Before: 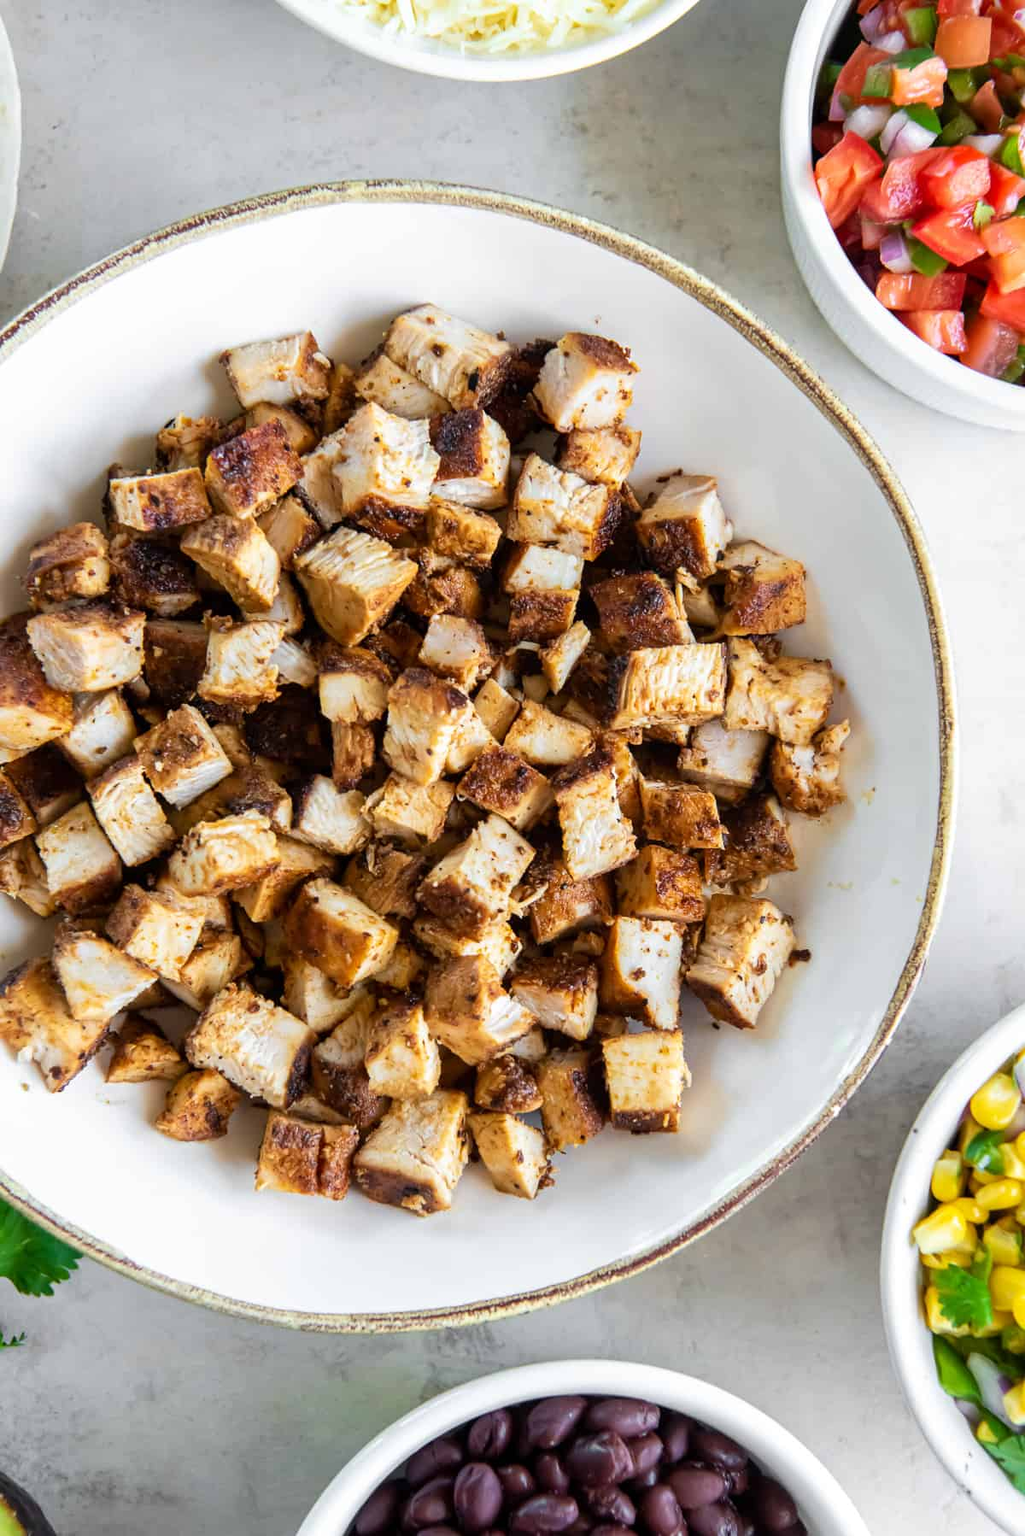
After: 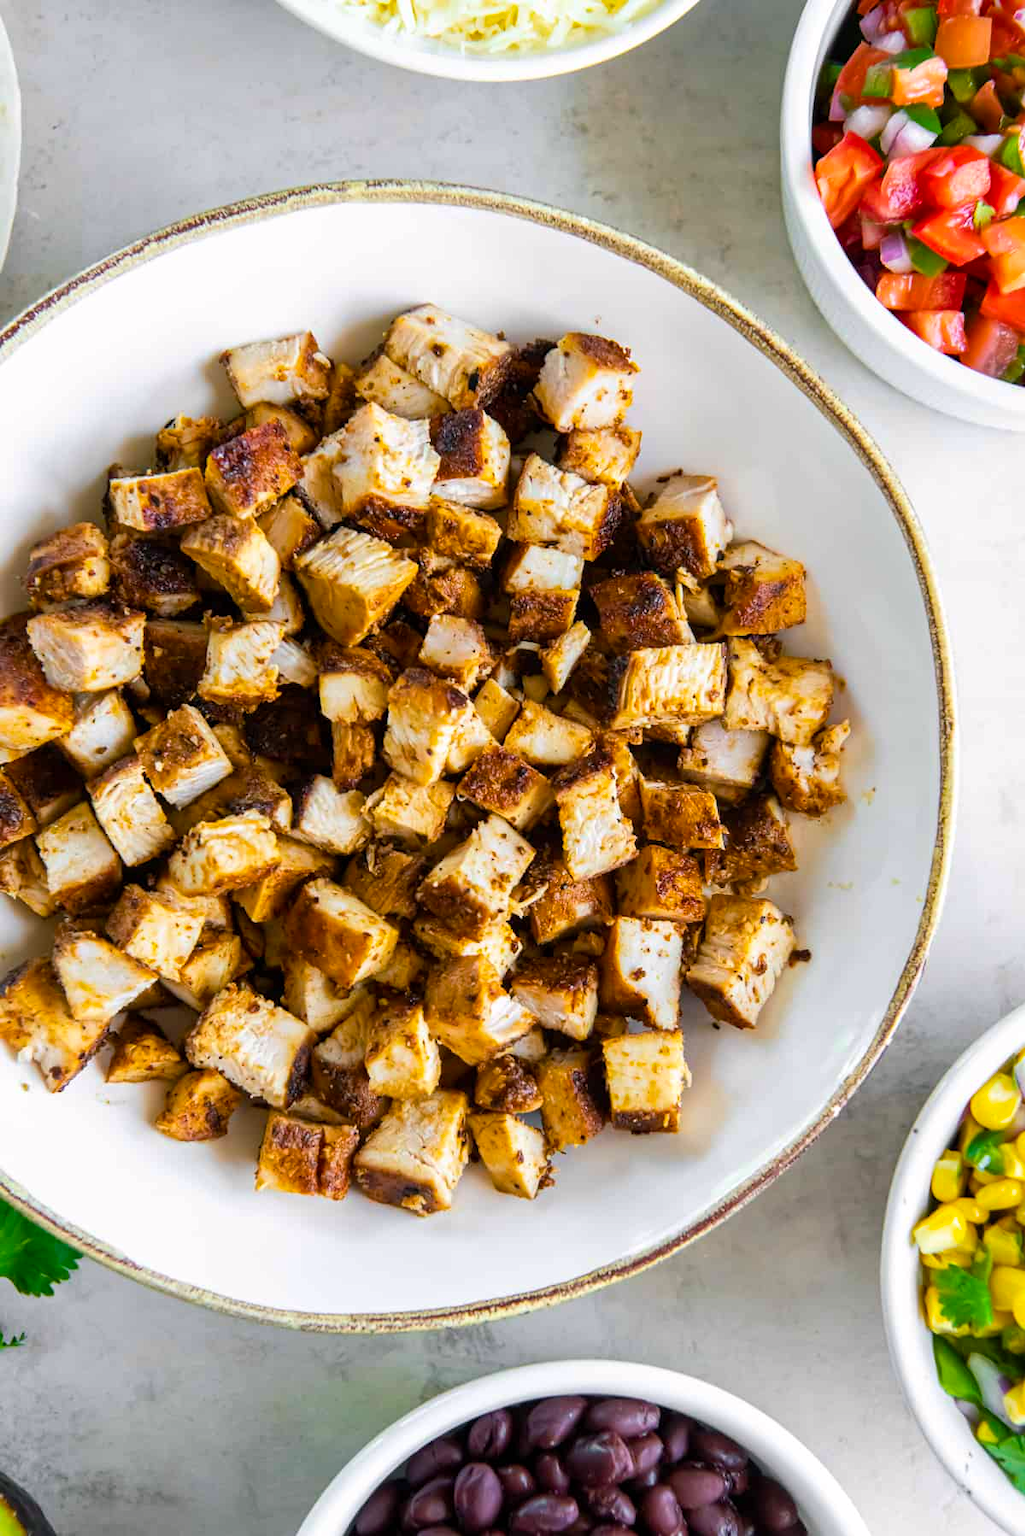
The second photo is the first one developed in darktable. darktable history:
color balance rgb: shadows lift › chroma 2.049%, shadows lift › hue 135.92°, highlights gain › chroma 0.159%, highlights gain › hue 330.95°, perceptual saturation grading › global saturation 25.866%, global vibrance 15.006%
